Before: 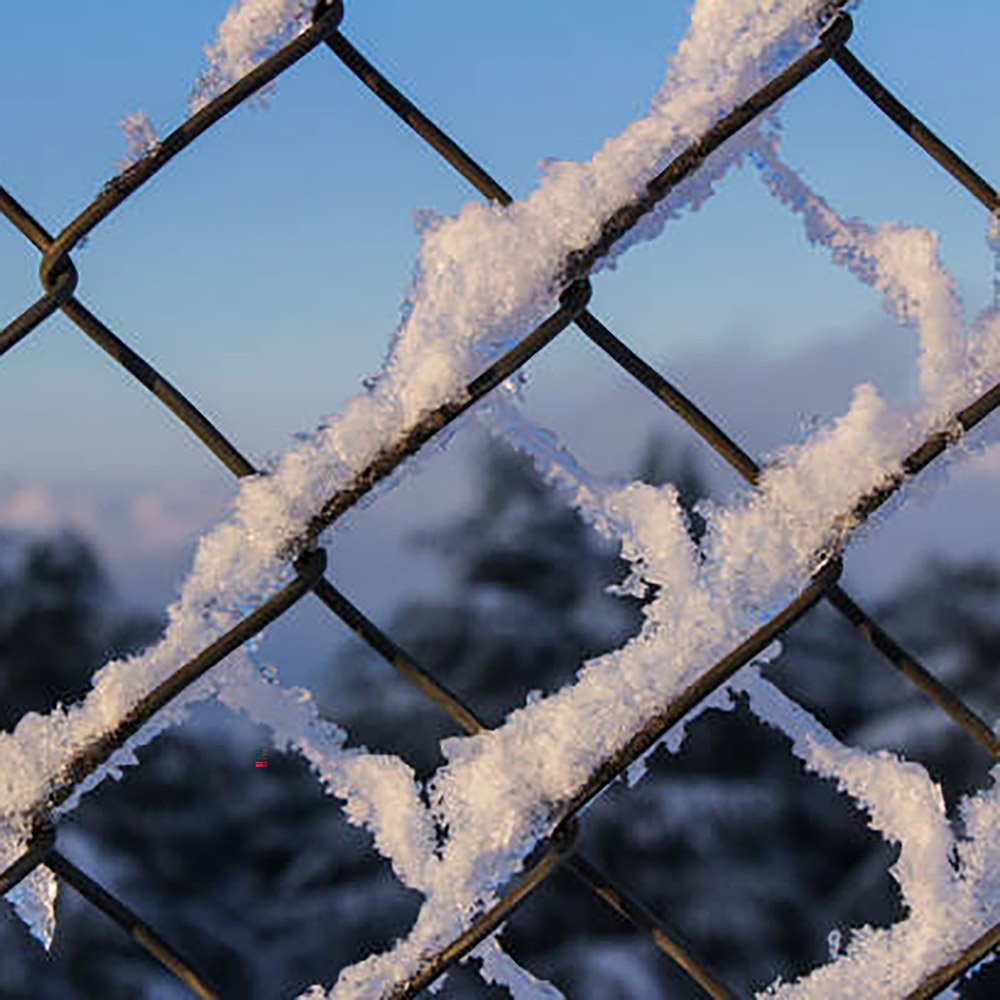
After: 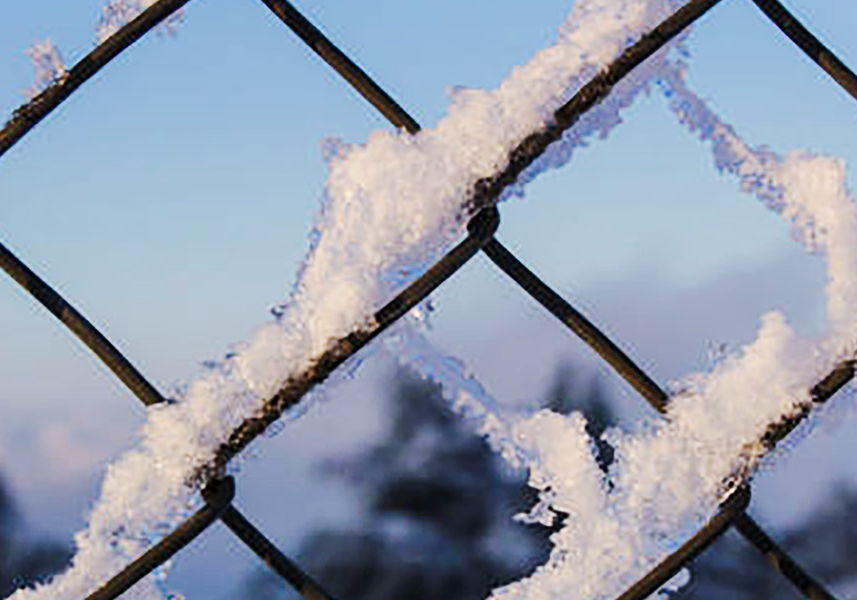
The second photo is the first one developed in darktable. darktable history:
crop and rotate: left 9.292%, top 7.256%, right 4.986%, bottom 32.662%
tone curve: curves: ch0 [(0, 0) (0.071, 0.06) (0.253, 0.242) (0.437, 0.498) (0.55, 0.644) (0.657, 0.749) (0.823, 0.876) (1, 0.99)]; ch1 [(0, 0) (0.346, 0.307) (0.408, 0.369) (0.453, 0.457) (0.476, 0.489) (0.502, 0.493) (0.521, 0.515) (0.537, 0.531) (0.612, 0.641) (0.676, 0.728) (1, 1)]; ch2 [(0, 0) (0.346, 0.34) (0.434, 0.46) (0.485, 0.494) (0.5, 0.494) (0.511, 0.504) (0.537, 0.551) (0.579, 0.599) (0.625, 0.686) (1, 1)], preserve colors none
